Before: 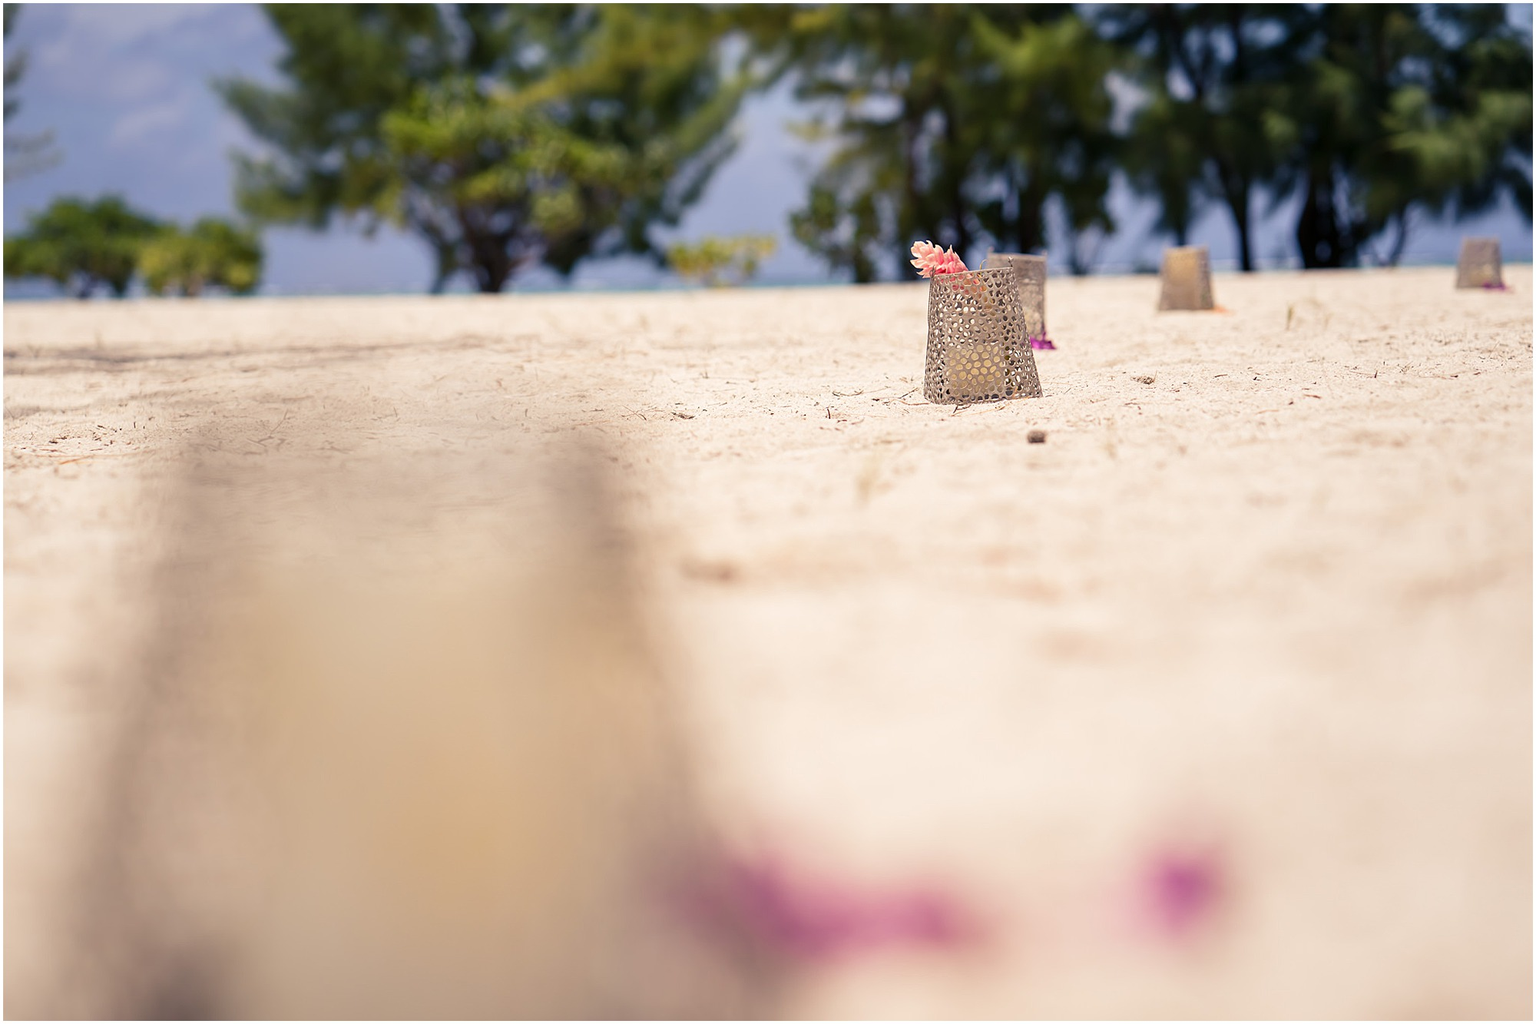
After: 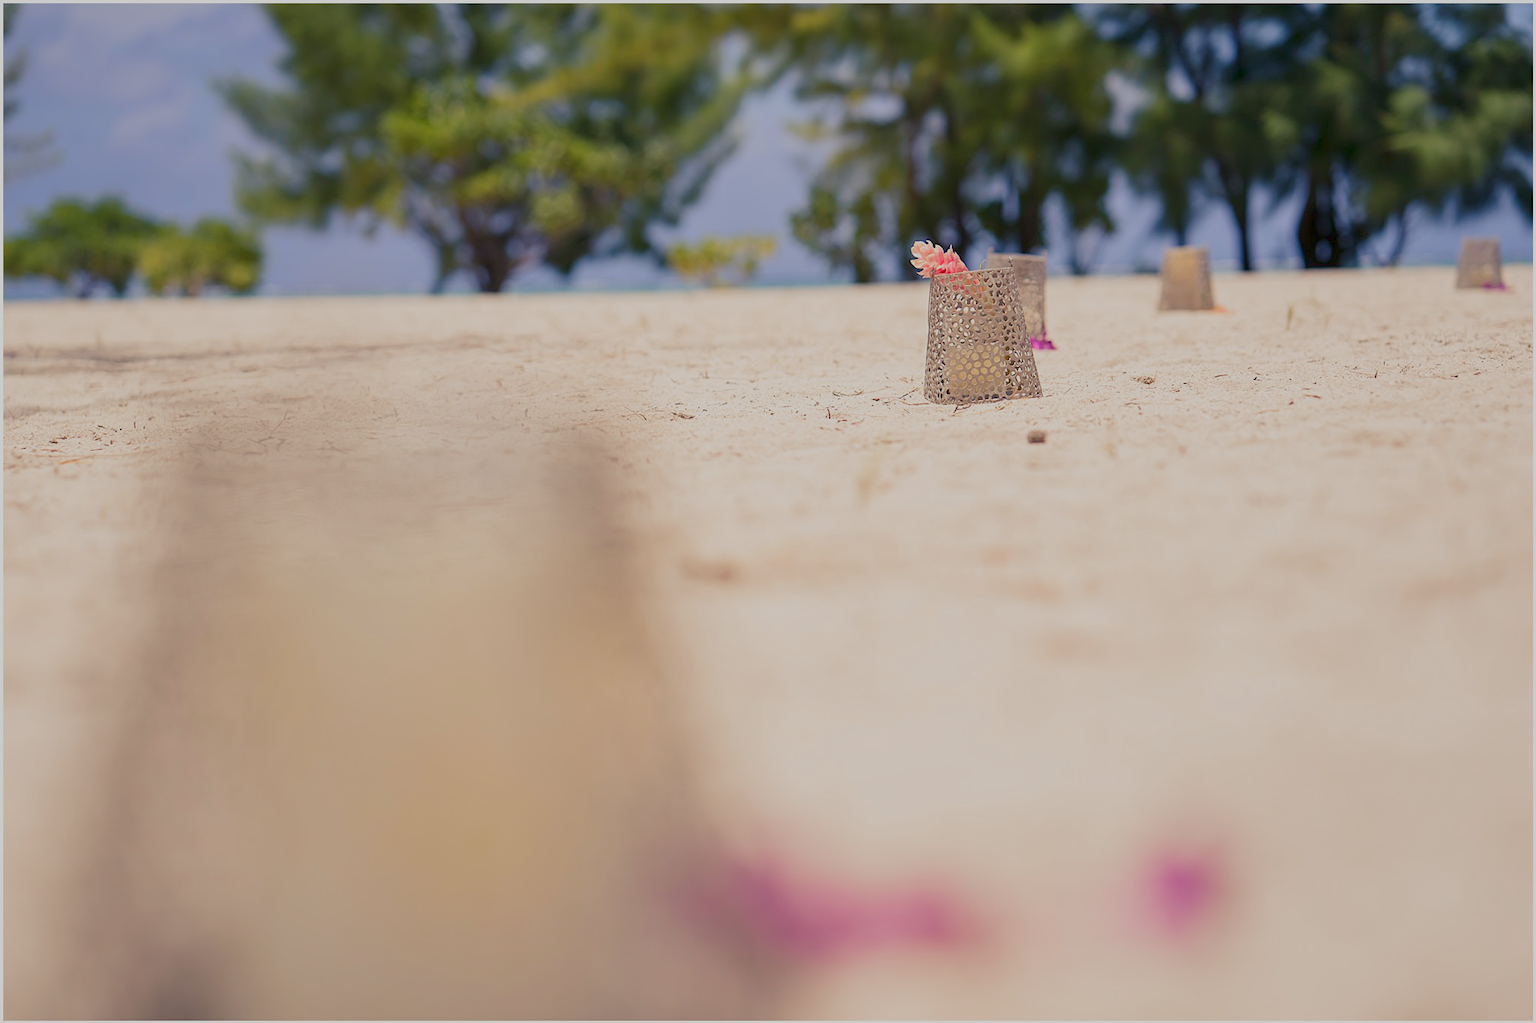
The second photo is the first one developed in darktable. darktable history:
color balance rgb: perceptual saturation grading › global saturation -0.145%, contrast -29.624%
